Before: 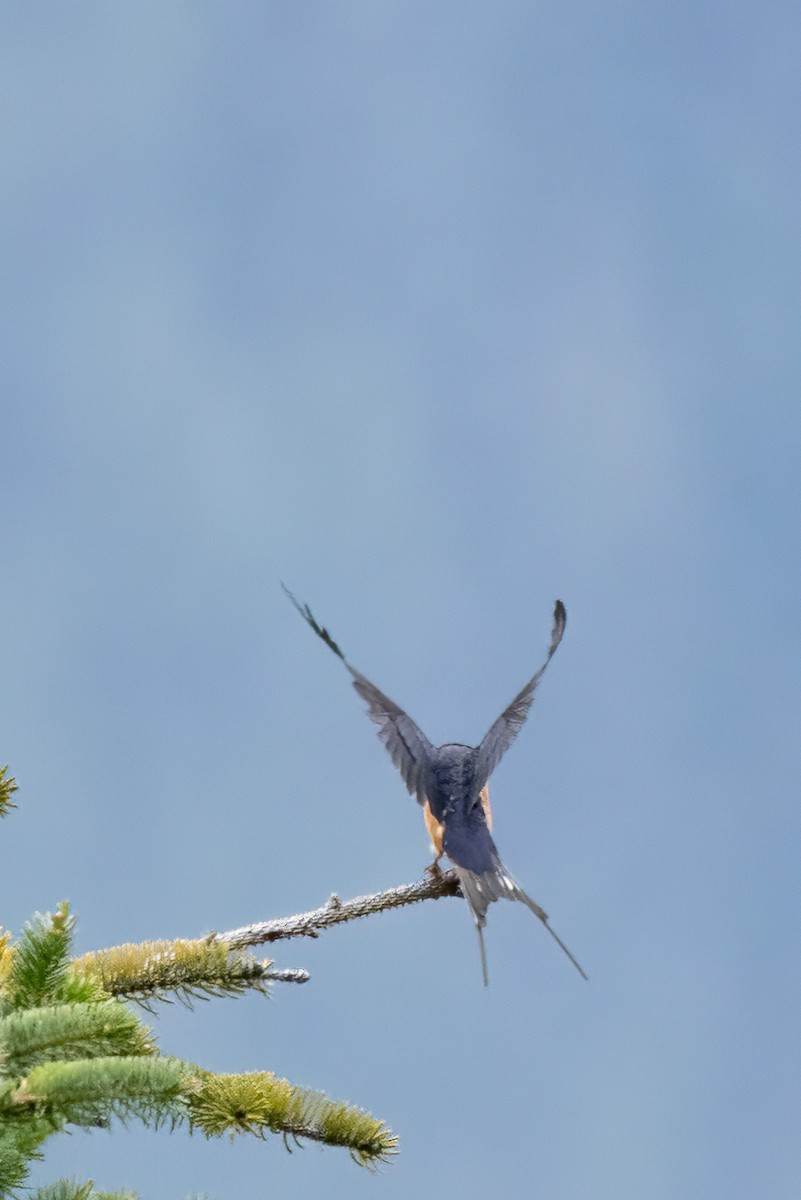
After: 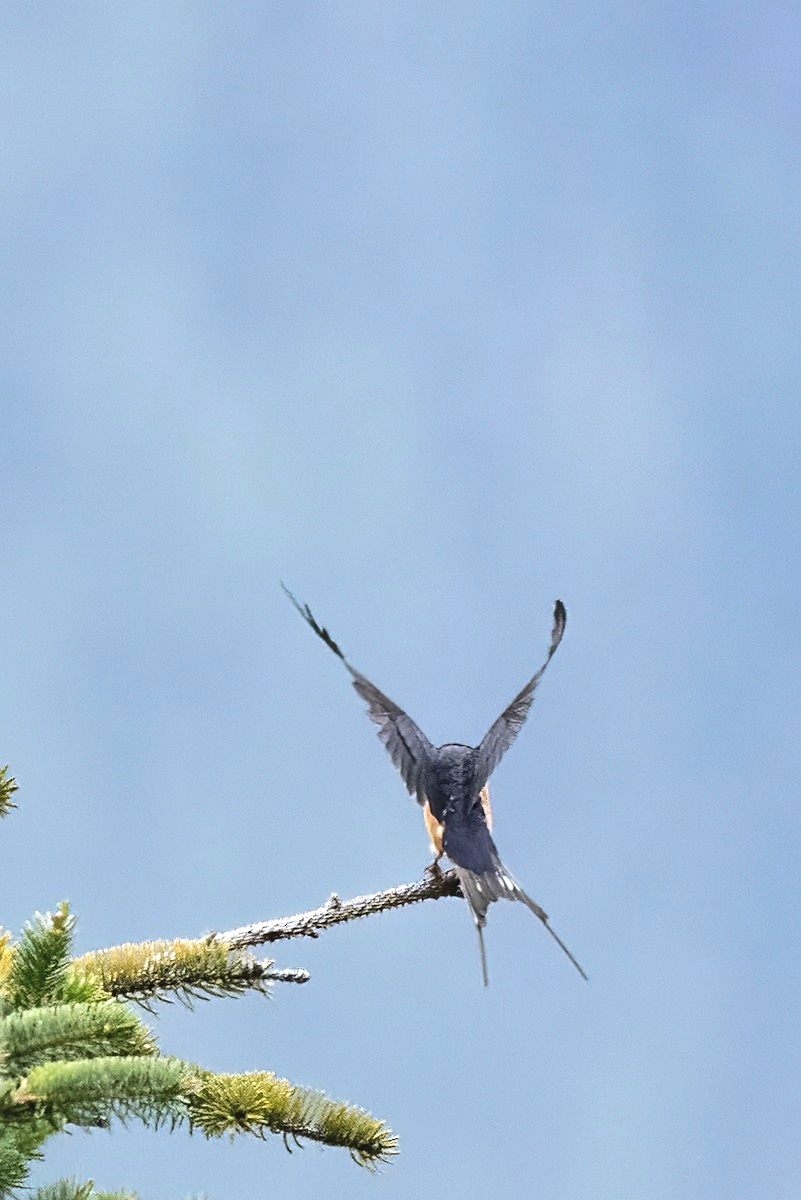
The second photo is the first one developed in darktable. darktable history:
sharpen: on, module defaults
tone equalizer: -8 EV -0.74 EV, -7 EV -0.696 EV, -6 EV -0.612 EV, -5 EV -0.411 EV, -3 EV 0.38 EV, -2 EV 0.6 EV, -1 EV 0.677 EV, +0 EV 0.747 EV, edges refinement/feathering 500, mask exposure compensation -1.57 EV, preserve details no
exposure: black level correction -0.015, exposure -0.186 EV, compensate highlight preservation false
